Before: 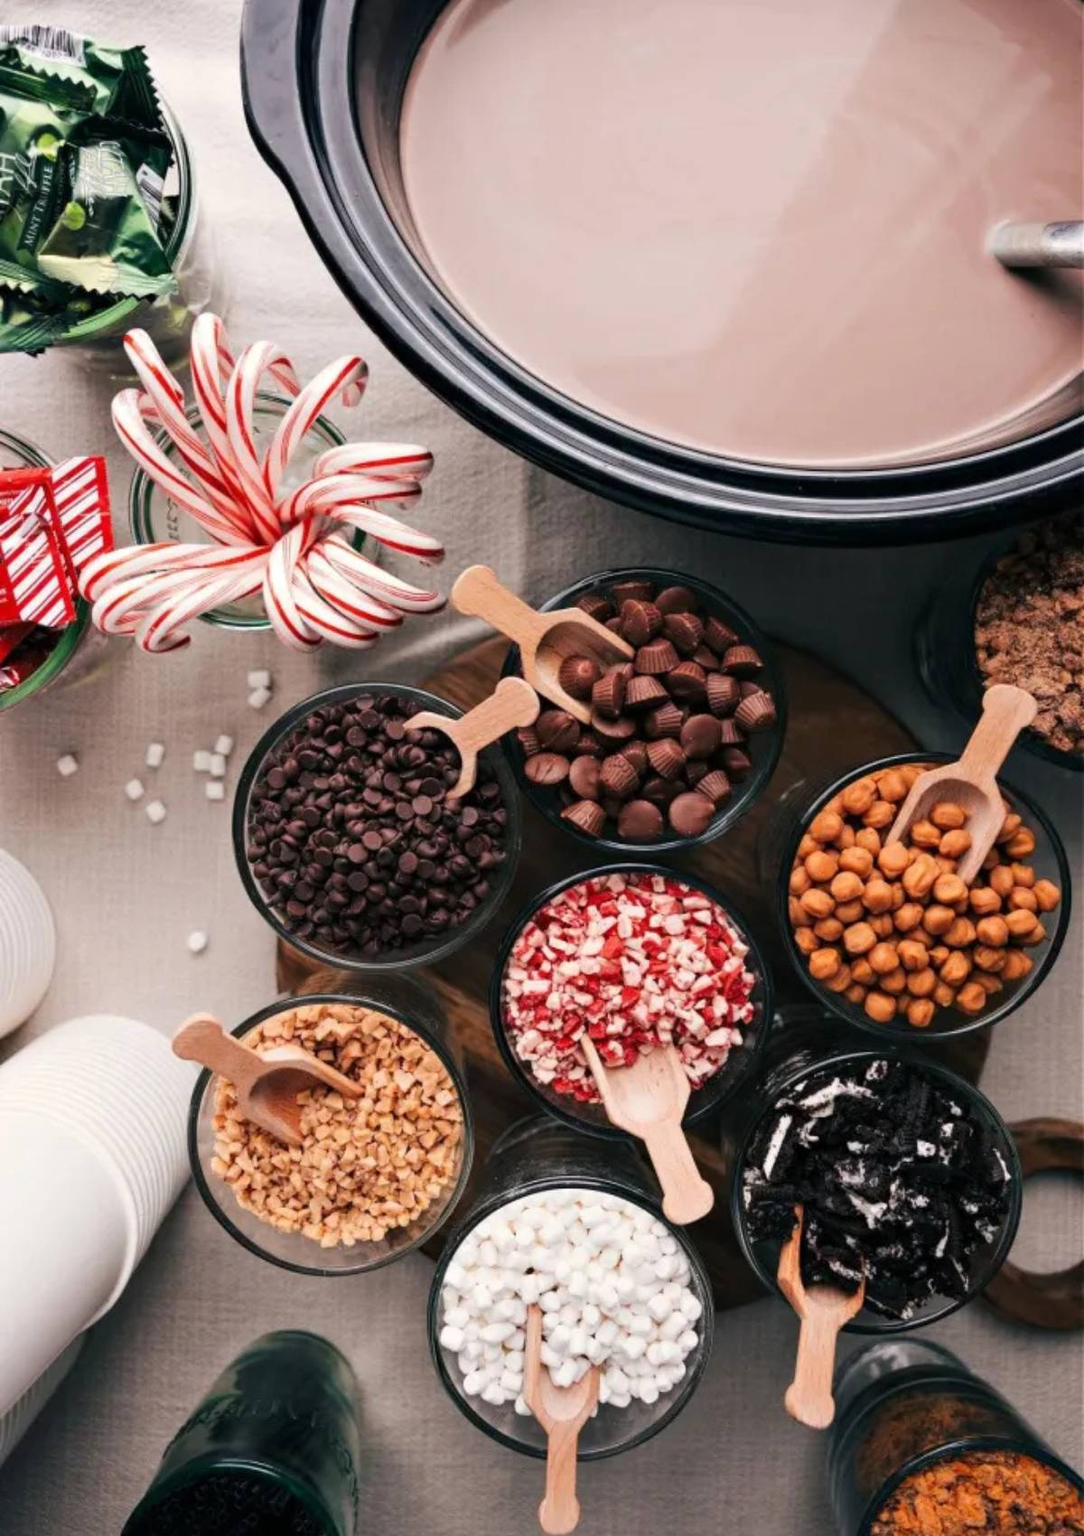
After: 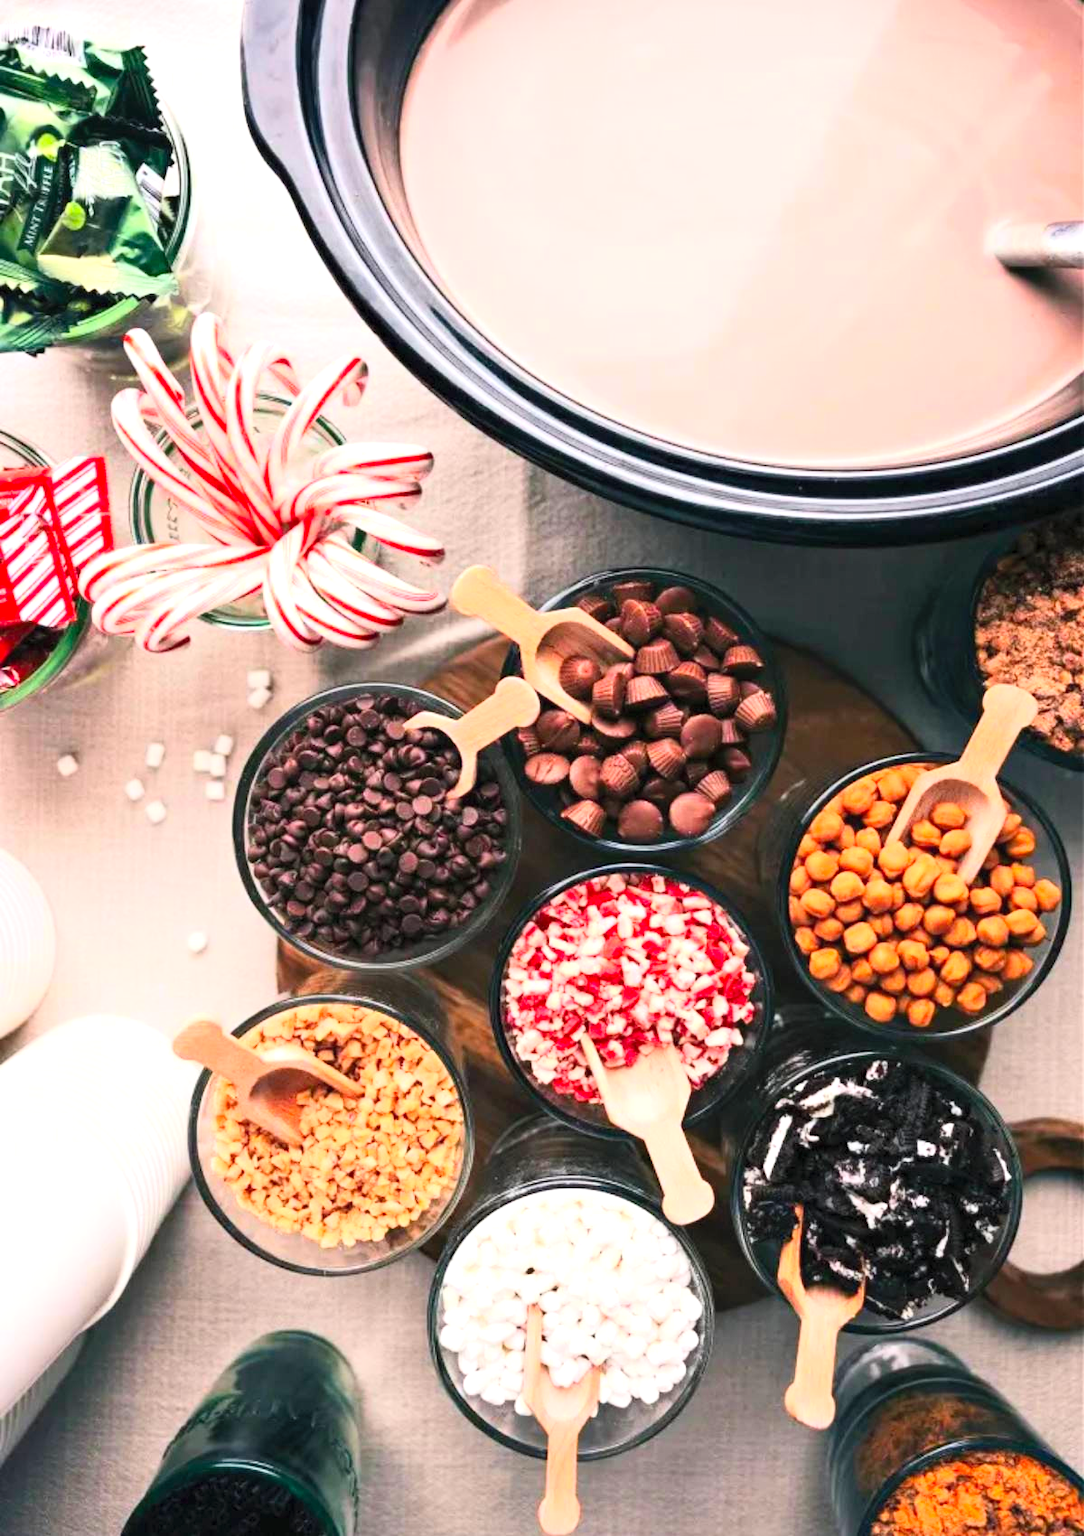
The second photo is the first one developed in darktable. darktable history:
contrast brightness saturation: contrast 0.24, brightness 0.26, saturation 0.39
tone equalizer: -7 EV 0.13 EV, smoothing diameter 25%, edges refinement/feathering 10, preserve details guided filter
exposure: exposure 0.6 EV, compensate highlight preservation false
